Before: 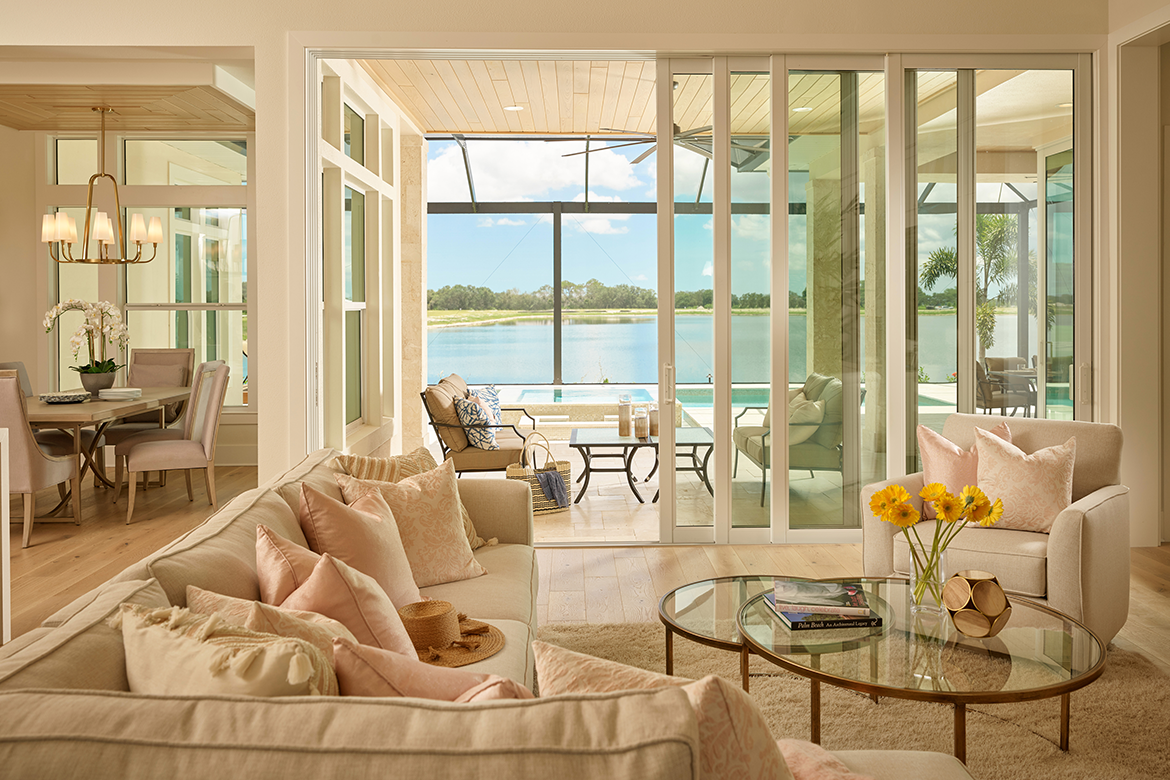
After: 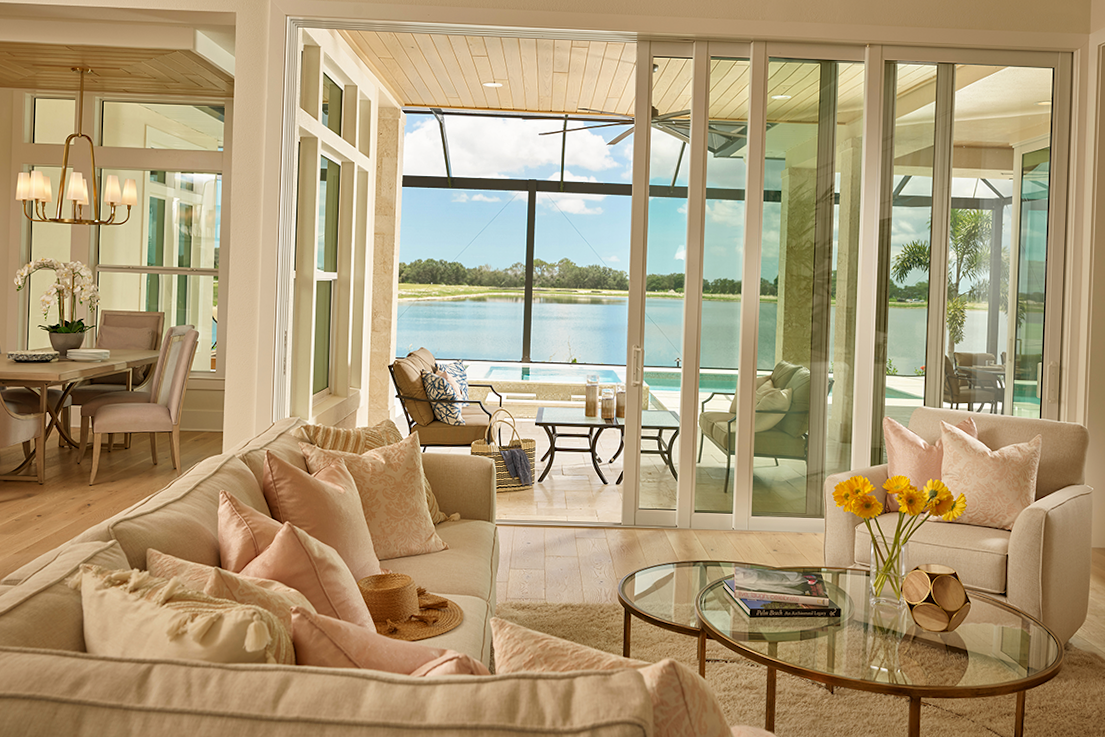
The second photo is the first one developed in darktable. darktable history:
crop and rotate: angle -2.24°
shadows and highlights: low approximation 0.01, soften with gaussian
